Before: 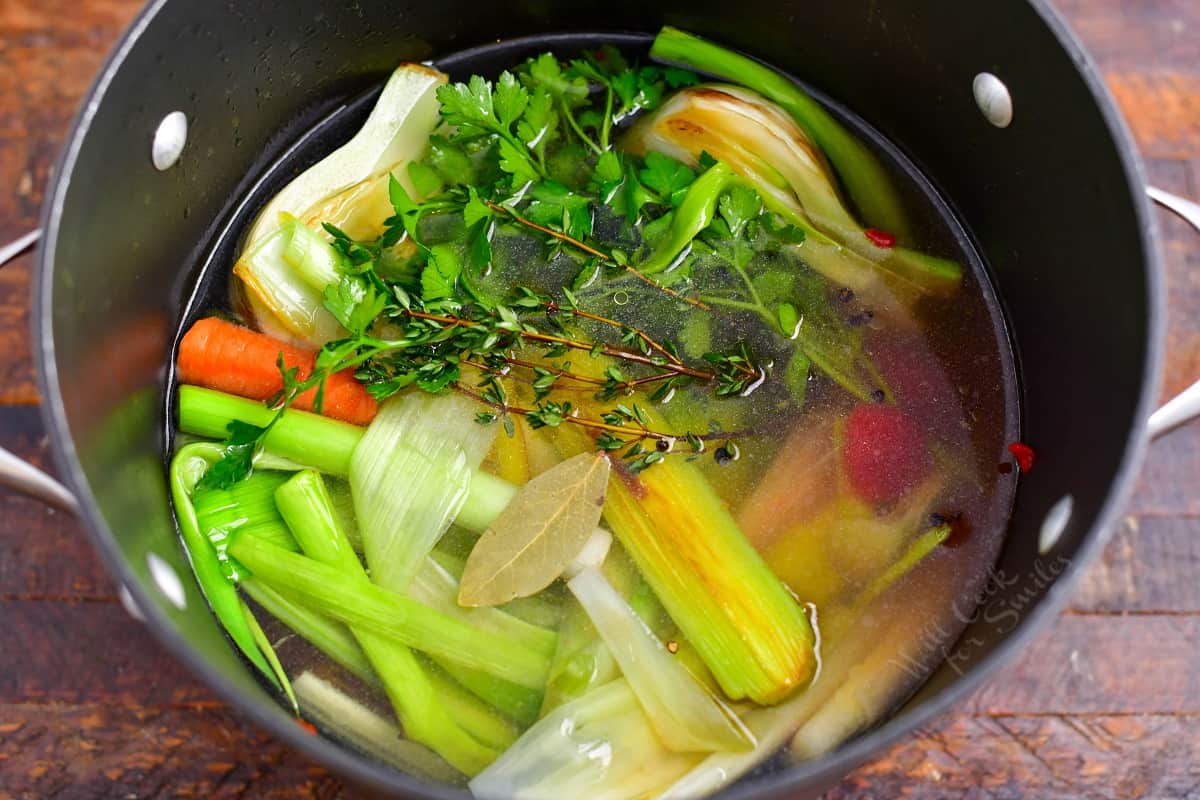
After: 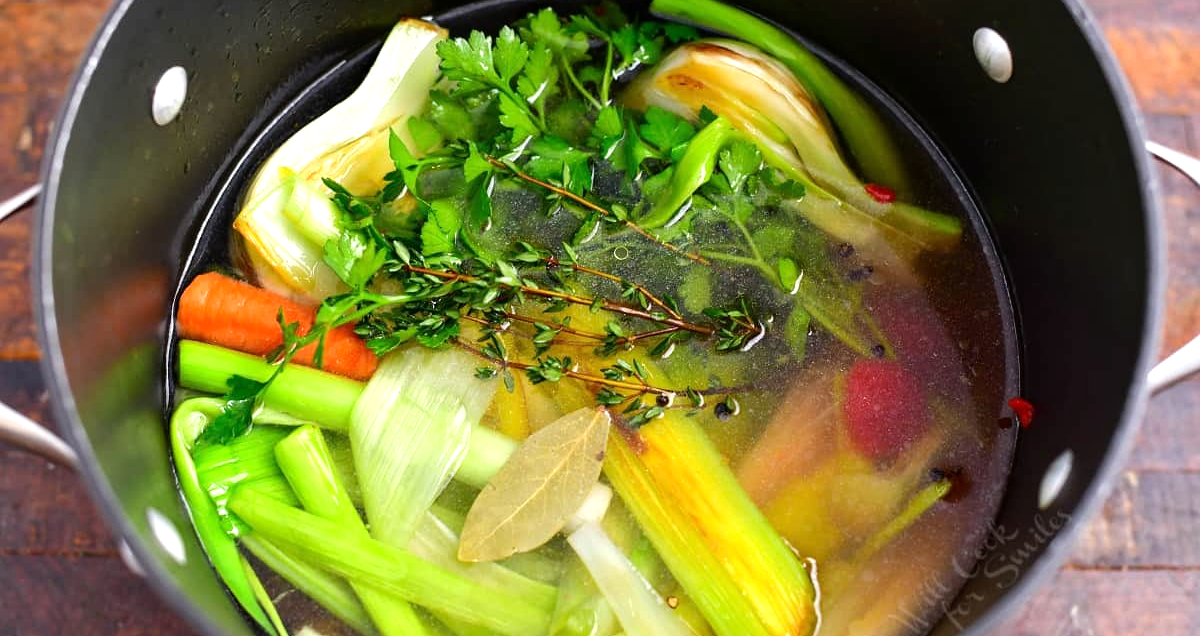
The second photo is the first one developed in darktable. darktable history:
tone equalizer: -8 EV -0.424 EV, -7 EV -0.384 EV, -6 EV -0.327 EV, -5 EV -0.201 EV, -3 EV 0.215 EV, -2 EV 0.319 EV, -1 EV 0.415 EV, +0 EV 0.412 EV
crop and rotate: top 5.651%, bottom 14.751%
